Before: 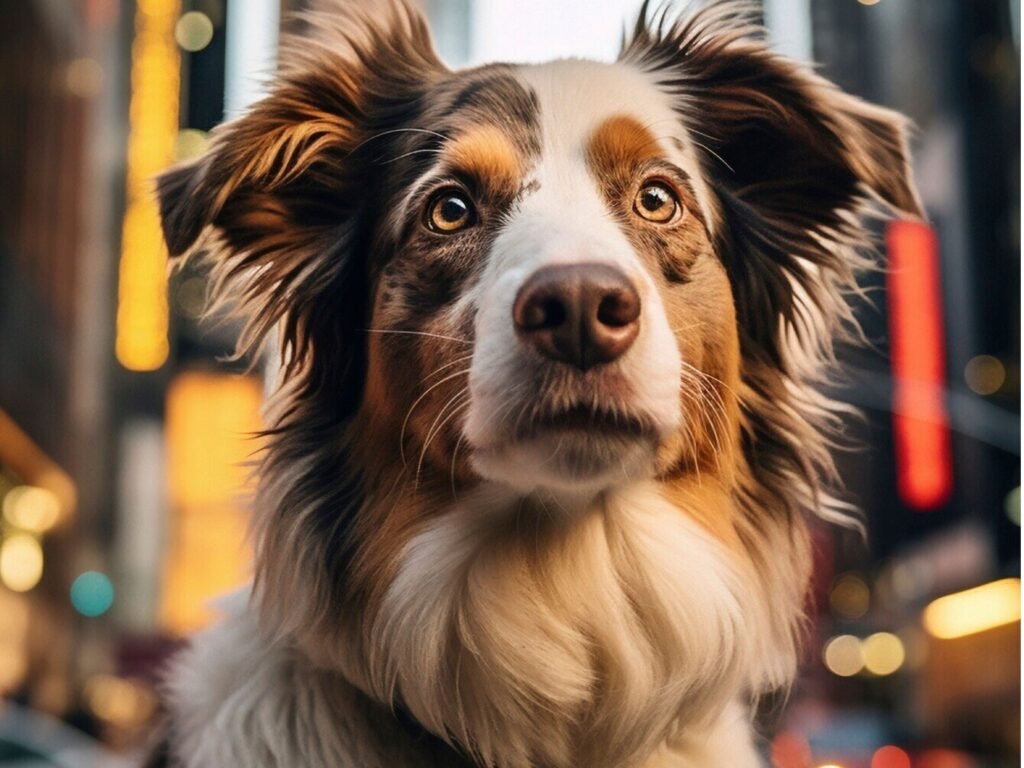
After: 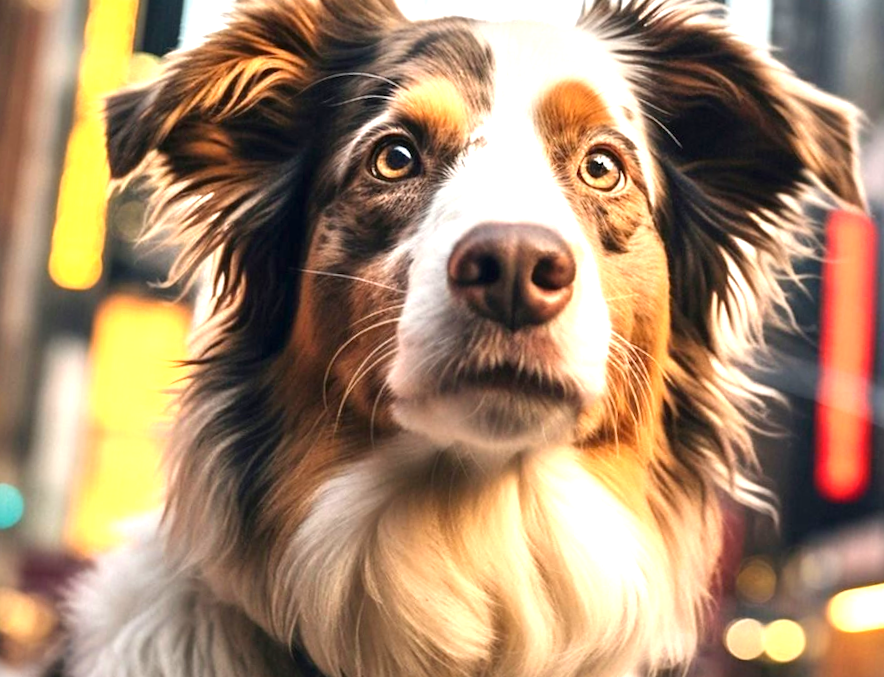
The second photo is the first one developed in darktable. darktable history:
crop and rotate: angle -3.27°, left 5.211%, top 5.211%, right 4.607%, bottom 4.607%
exposure: exposure 1.15 EV, compensate highlight preservation false
rotate and perspective: rotation 2.17°, automatic cropping off
